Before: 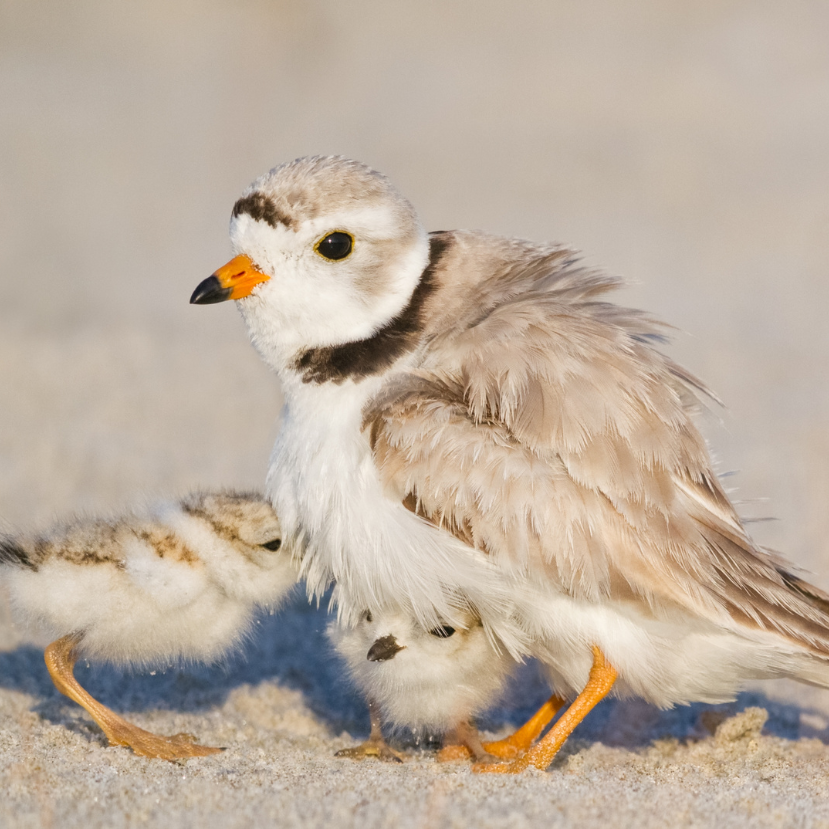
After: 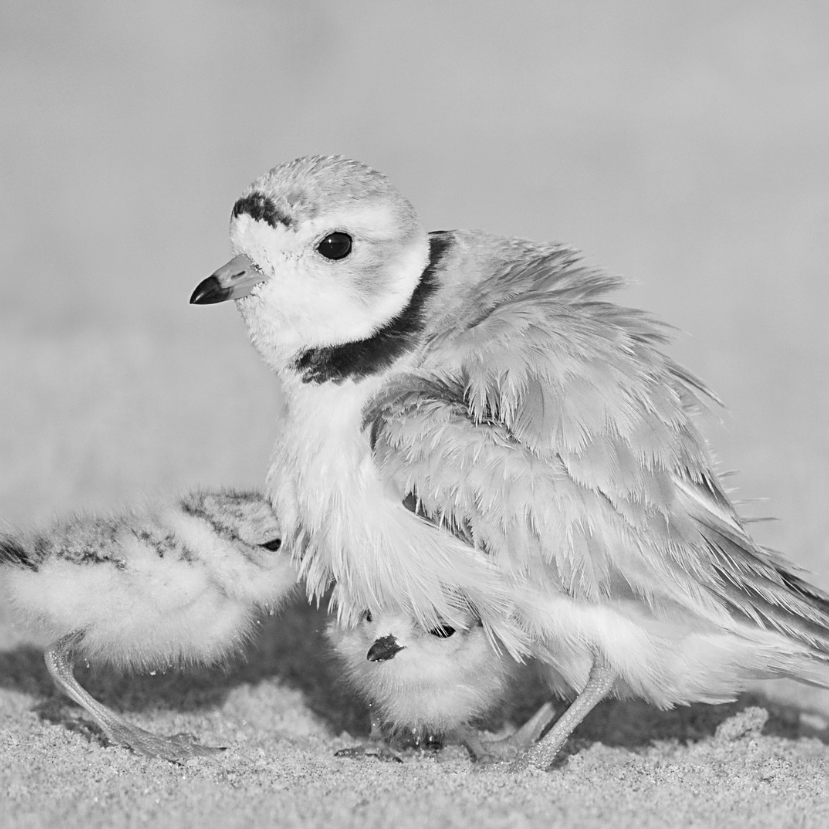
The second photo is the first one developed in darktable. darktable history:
contrast brightness saturation: contrast 0.1, brightness 0.02, saturation 0.02
monochrome: a -35.87, b 49.73, size 1.7
sharpen: on, module defaults
